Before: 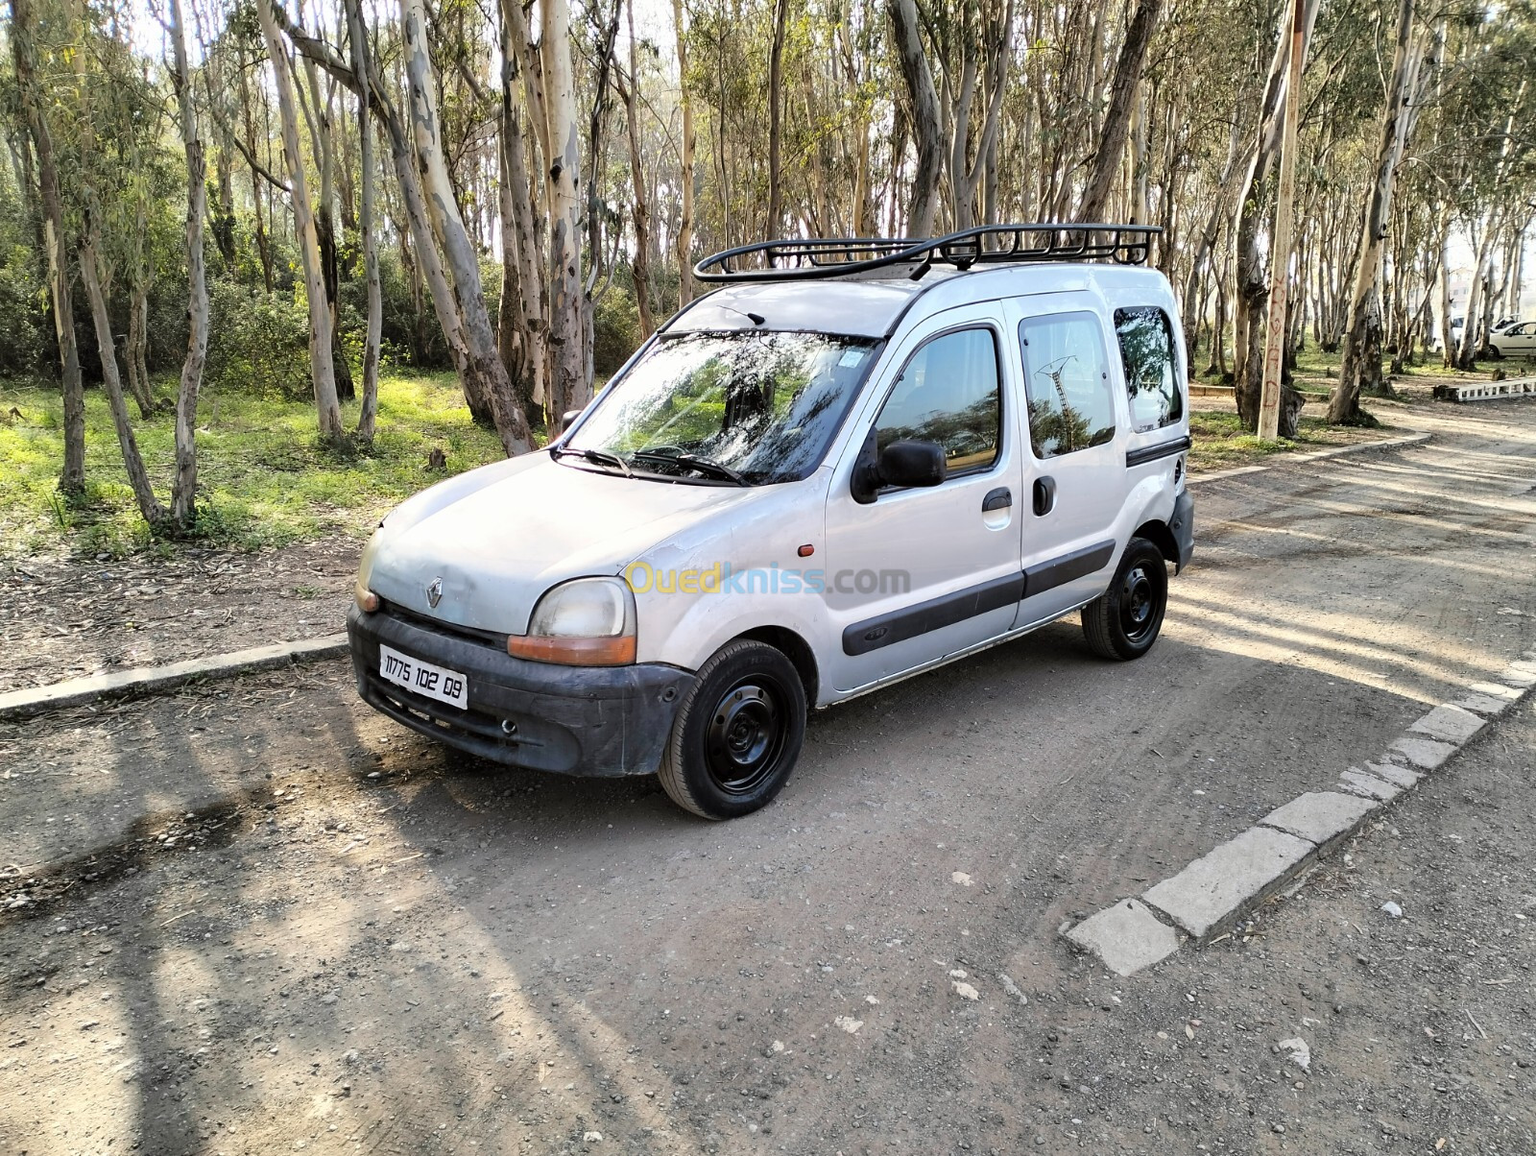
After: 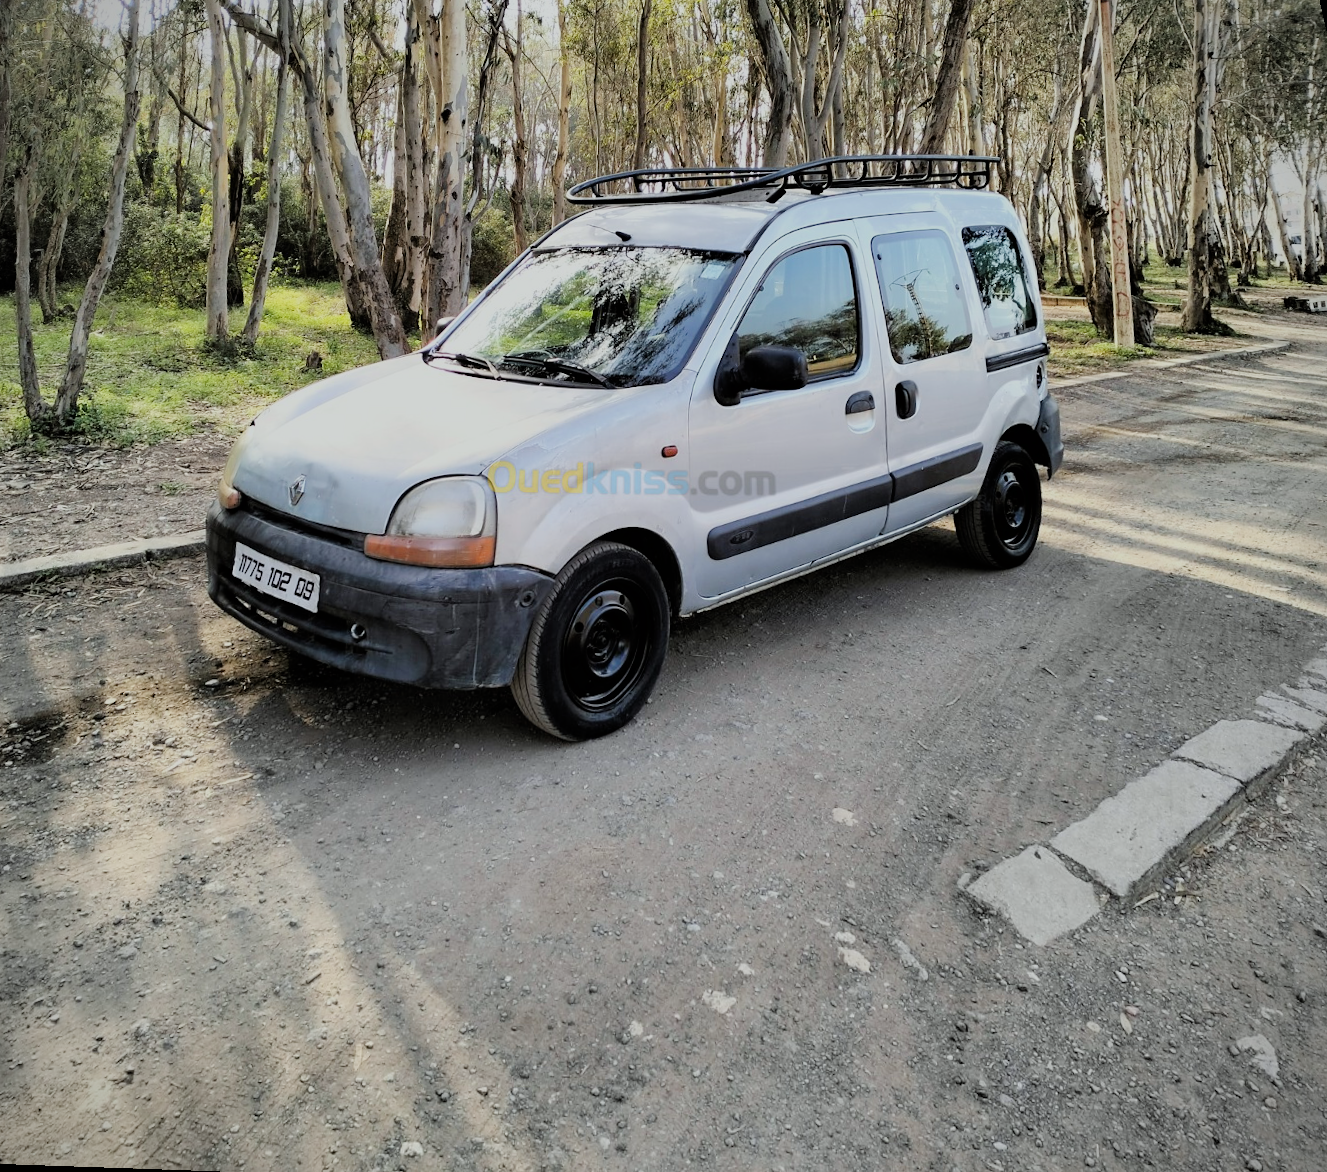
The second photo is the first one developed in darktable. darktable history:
rotate and perspective: rotation 0.72°, lens shift (vertical) -0.352, lens shift (horizontal) -0.051, crop left 0.152, crop right 0.859, crop top 0.019, crop bottom 0.964
filmic rgb: black relative exposure -7.65 EV, white relative exposure 4.56 EV, hardness 3.61
vignetting: fall-off start 91.19%
white balance: red 0.978, blue 0.999
